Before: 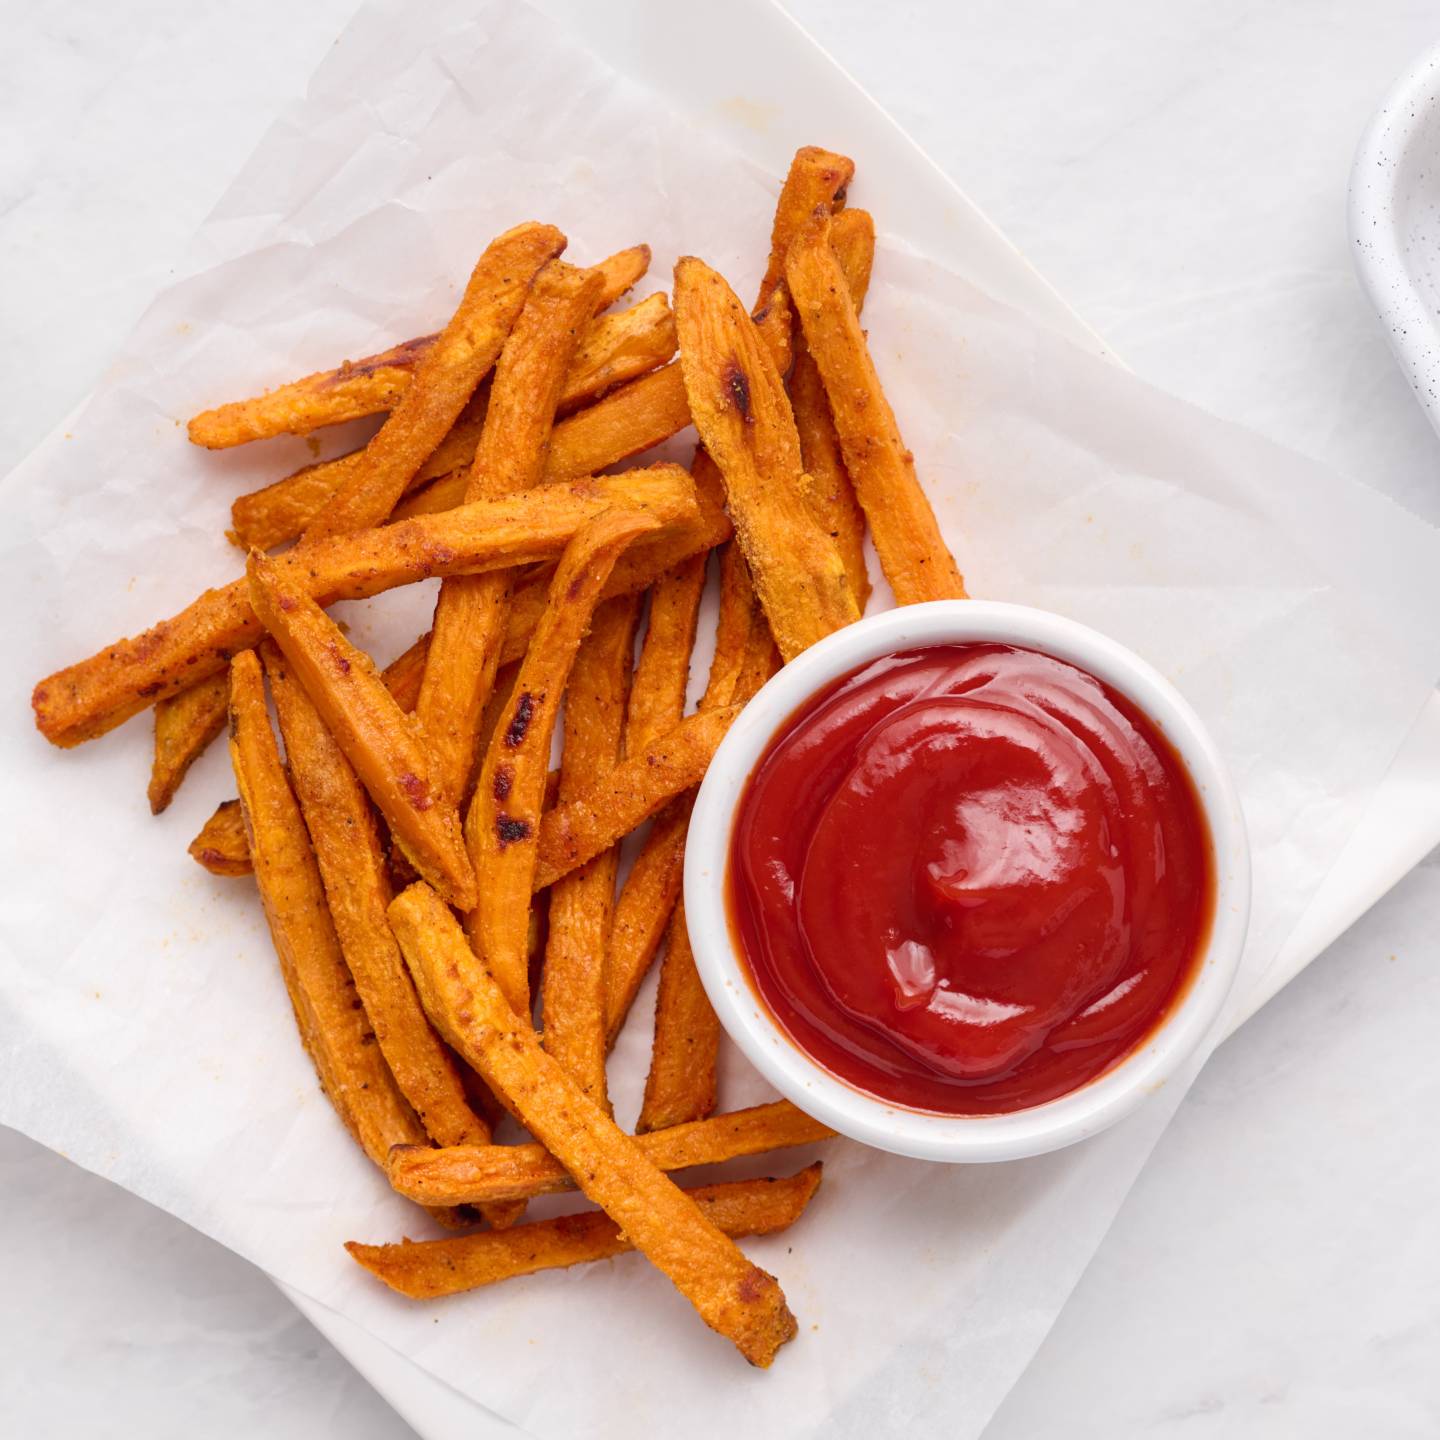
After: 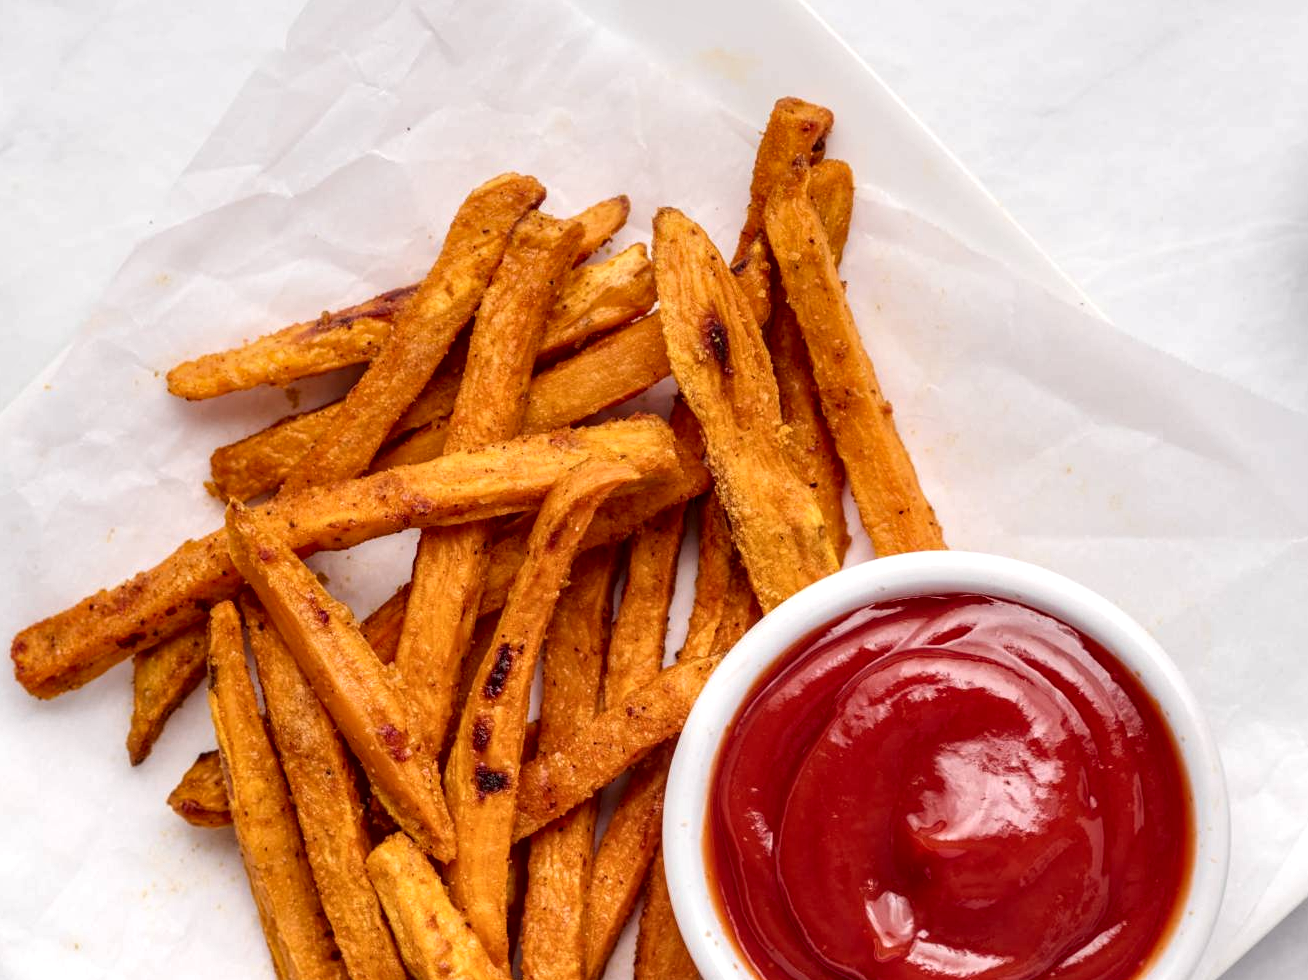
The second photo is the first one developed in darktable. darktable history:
crop: left 1.516%, top 3.403%, right 7.607%, bottom 28.496%
local contrast: detail 150%
